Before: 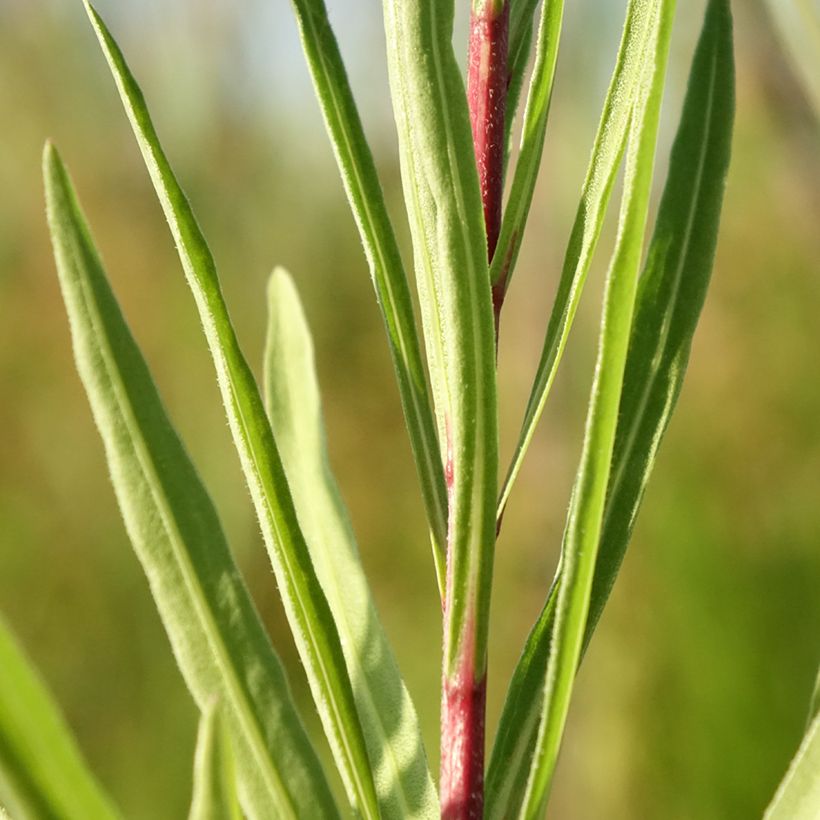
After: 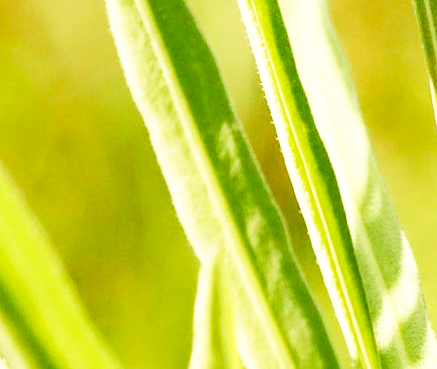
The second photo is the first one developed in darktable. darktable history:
crop and rotate: top 54.778%, right 46.61%, bottom 0.159%
base curve: curves: ch0 [(0, 0) (0.007, 0.004) (0.027, 0.03) (0.046, 0.07) (0.207, 0.54) (0.442, 0.872) (0.673, 0.972) (1, 1)], preserve colors none
